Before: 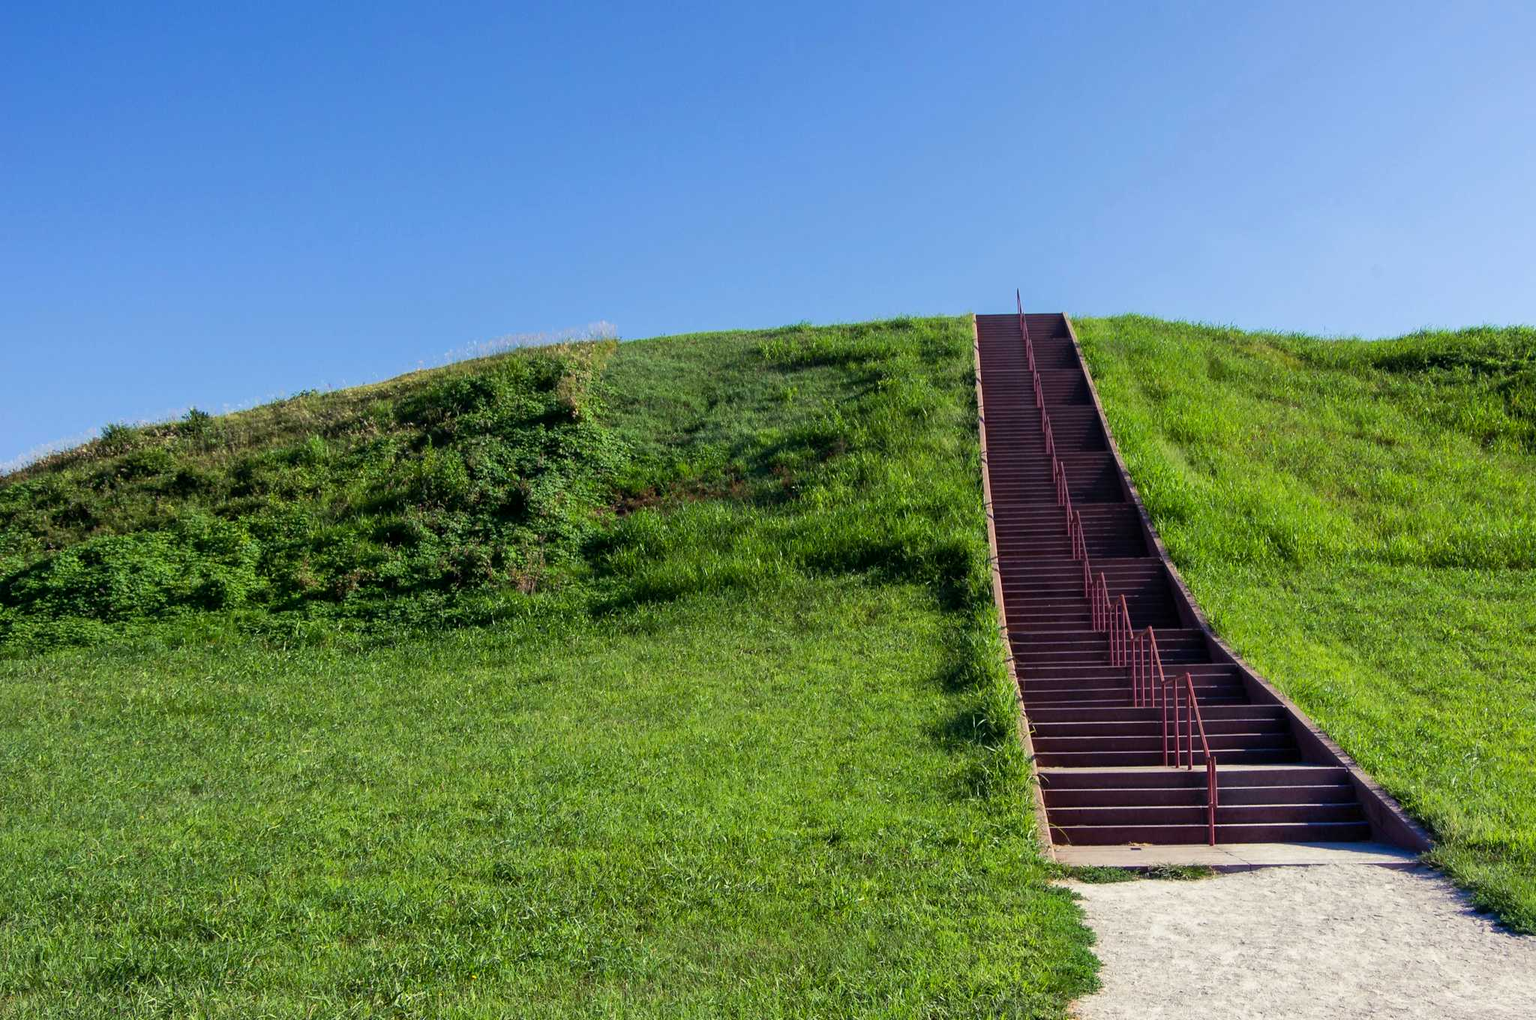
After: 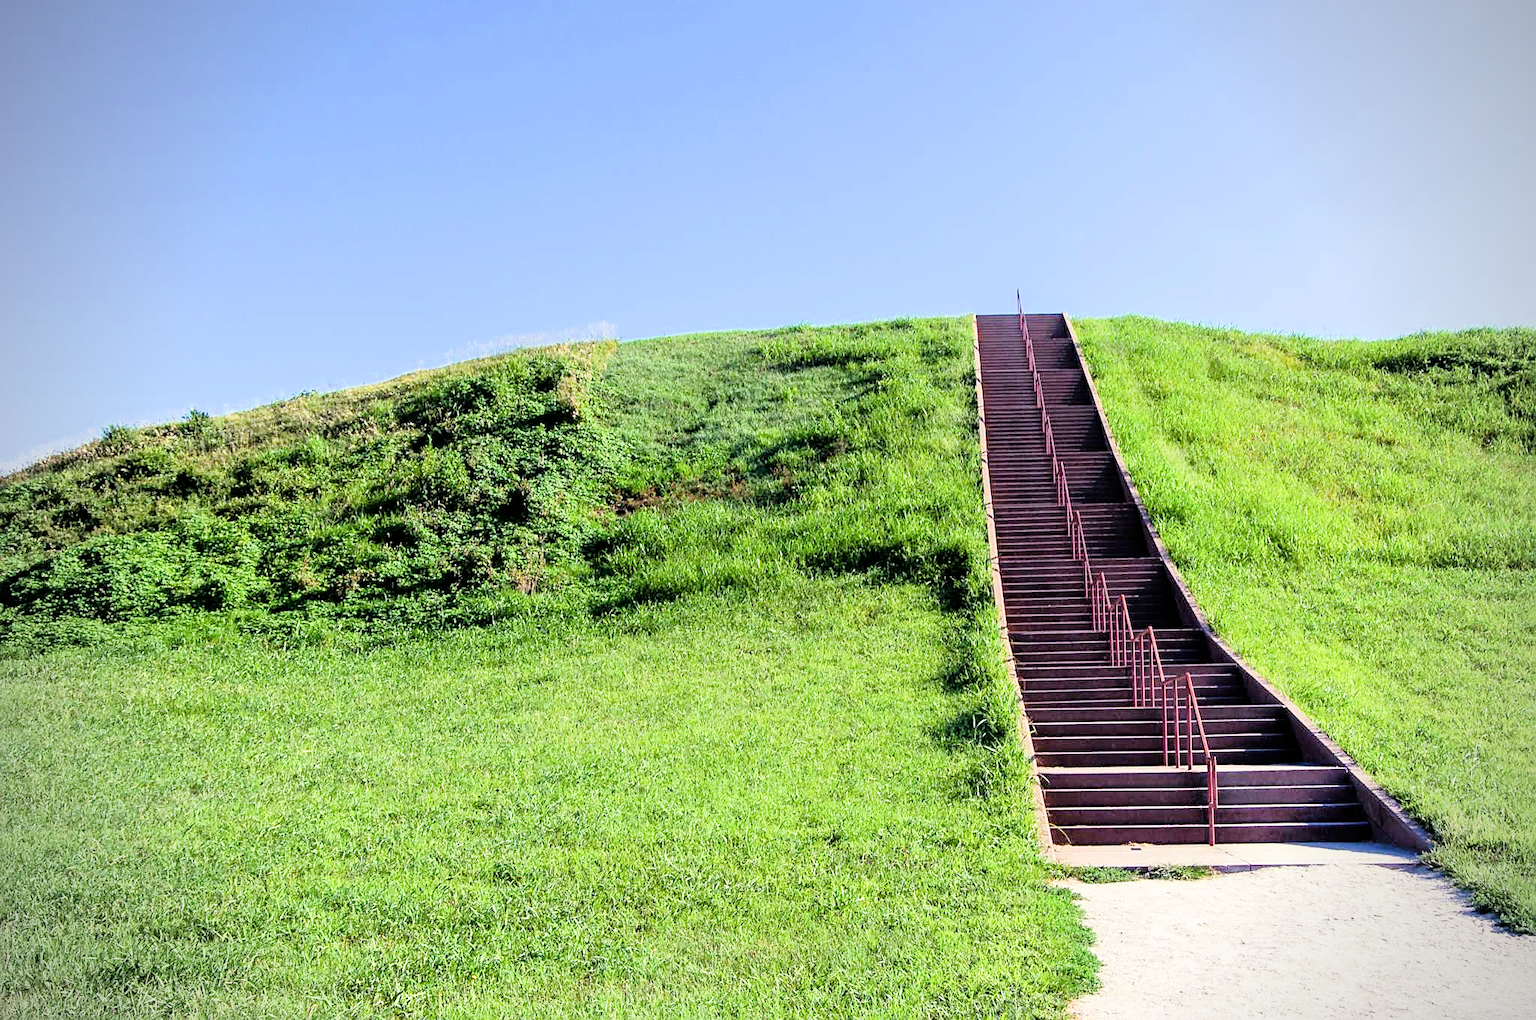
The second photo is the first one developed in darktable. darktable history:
vignetting: unbound false
sharpen: on, module defaults
exposure: black level correction 0, exposure 1.199 EV, compensate highlight preservation false
filmic rgb: black relative exposure -7.65 EV, white relative exposure 4.56 EV, hardness 3.61, iterations of high-quality reconstruction 0
tone equalizer: -8 EV -0.765 EV, -7 EV -0.713 EV, -6 EV -0.588 EV, -5 EV -0.393 EV, -3 EV 0.369 EV, -2 EV 0.6 EV, -1 EV 0.694 EV, +0 EV 0.758 EV
